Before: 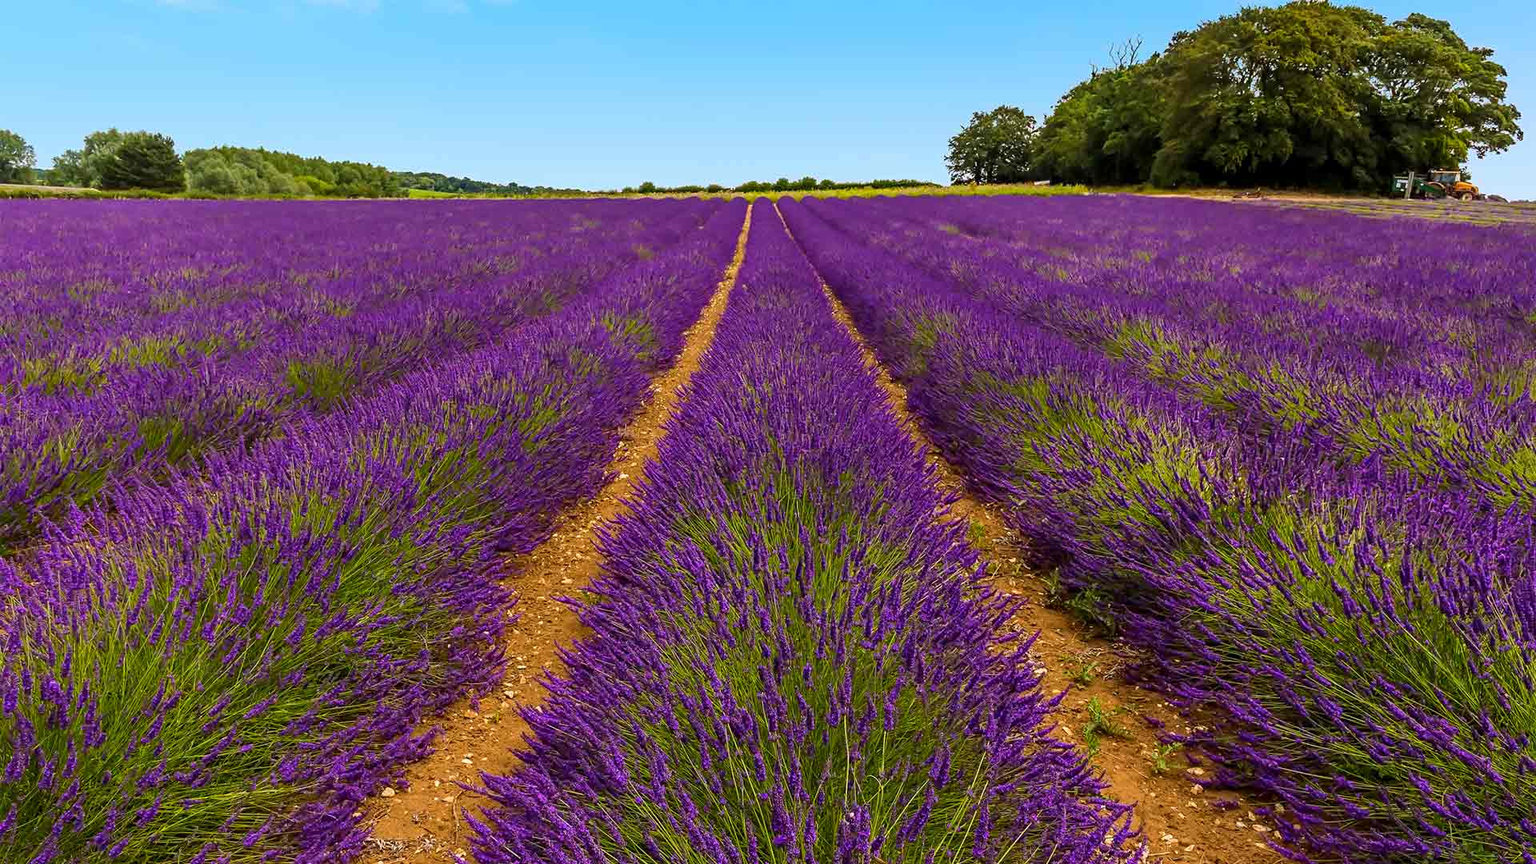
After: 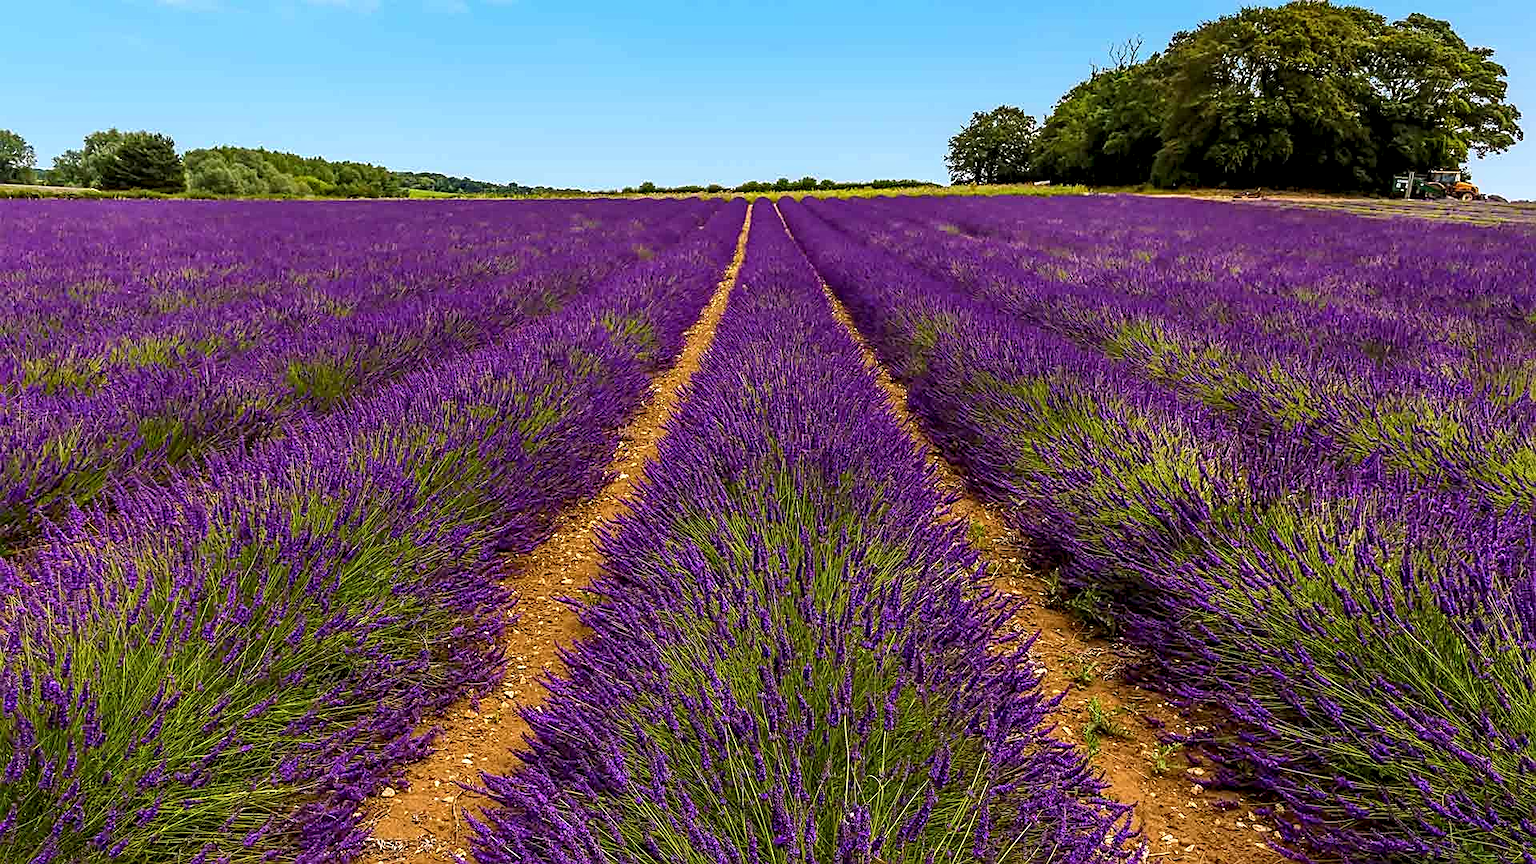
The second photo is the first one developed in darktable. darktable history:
sharpen: on, module defaults
local contrast: highlights 25%, shadows 73%, midtone range 0.745
